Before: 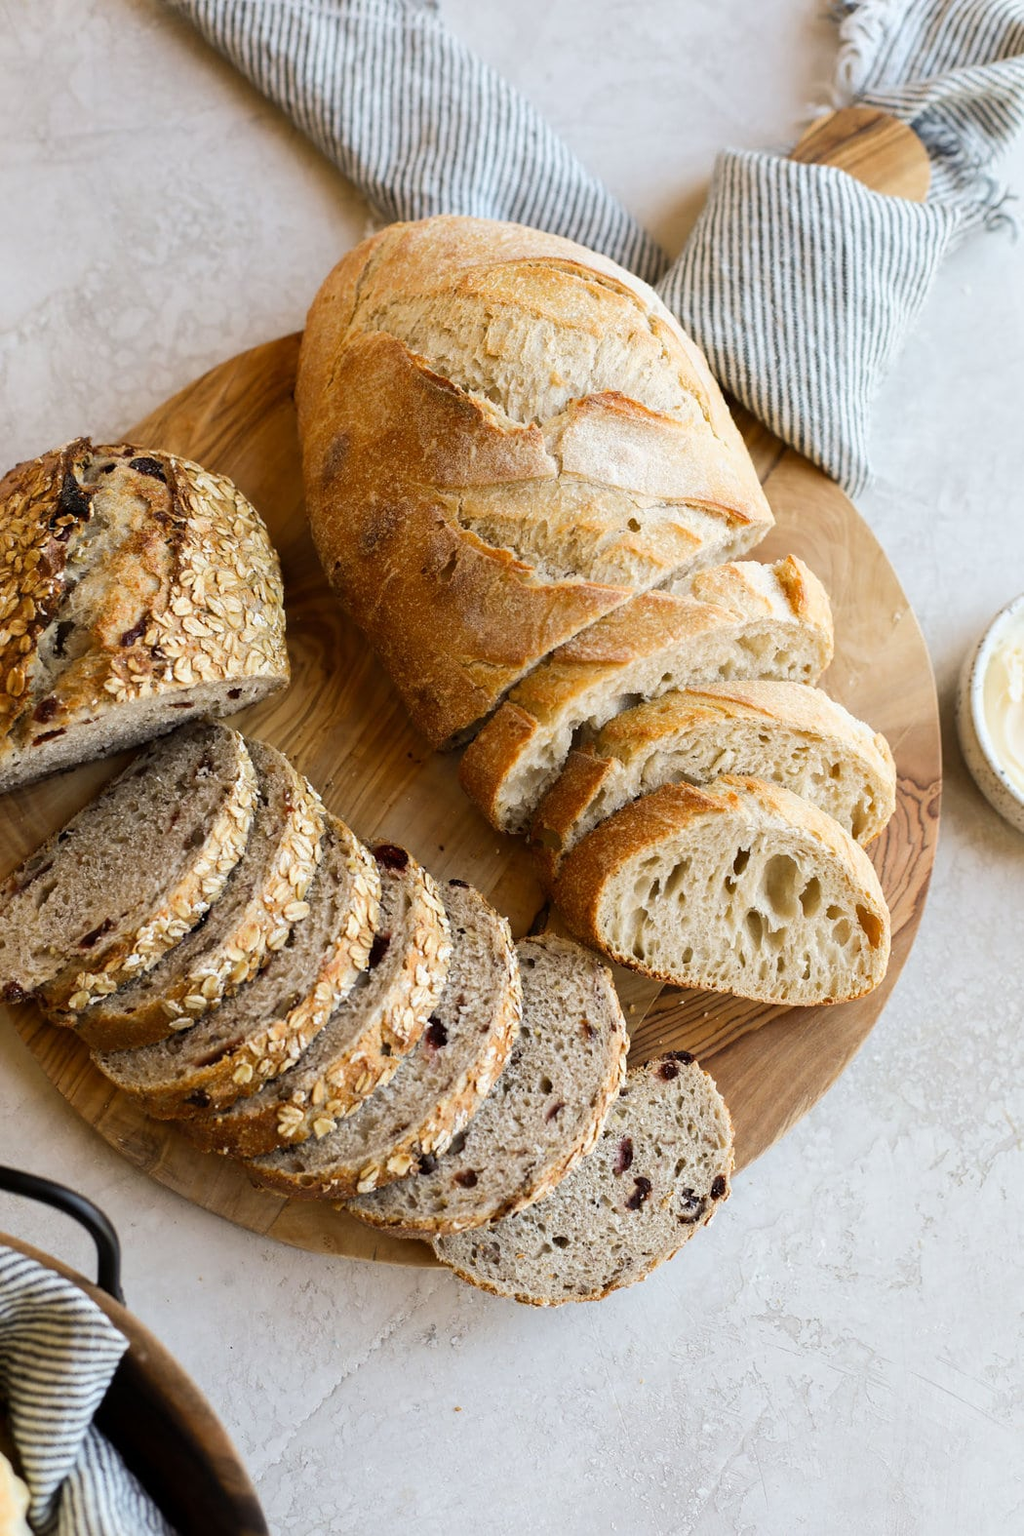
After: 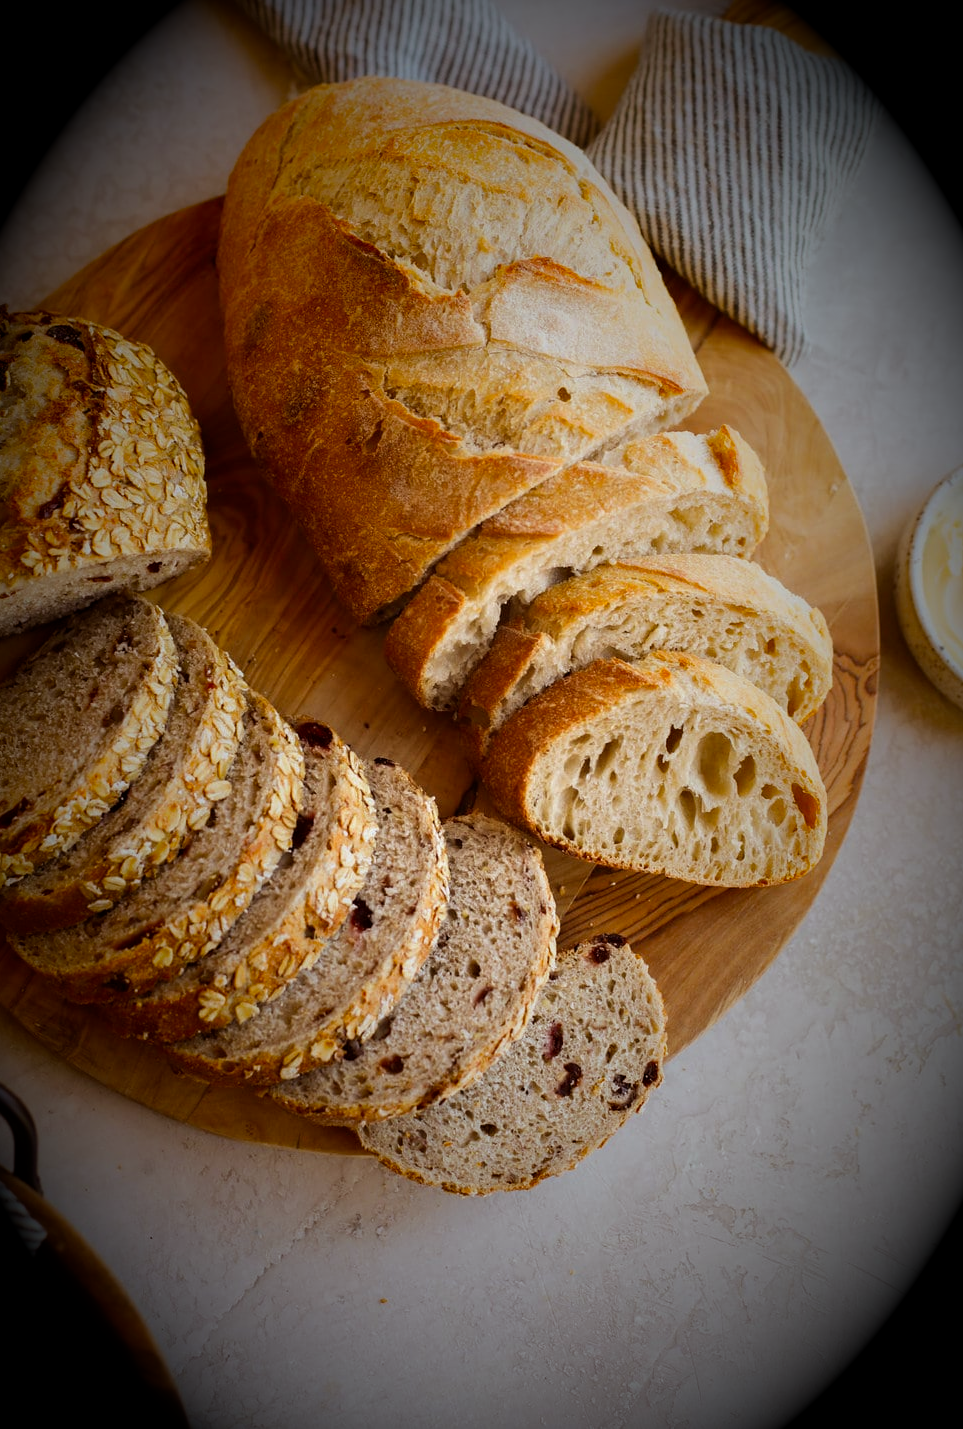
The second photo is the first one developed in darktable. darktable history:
rgb levels: mode RGB, independent channels, levels [[0, 0.5, 1], [0, 0.521, 1], [0, 0.536, 1]]
crop and rotate: left 8.262%, top 9.226%
vignetting: fall-off start 15.9%, fall-off radius 100%, brightness -1, saturation 0.5, width/height ratio 0.719
